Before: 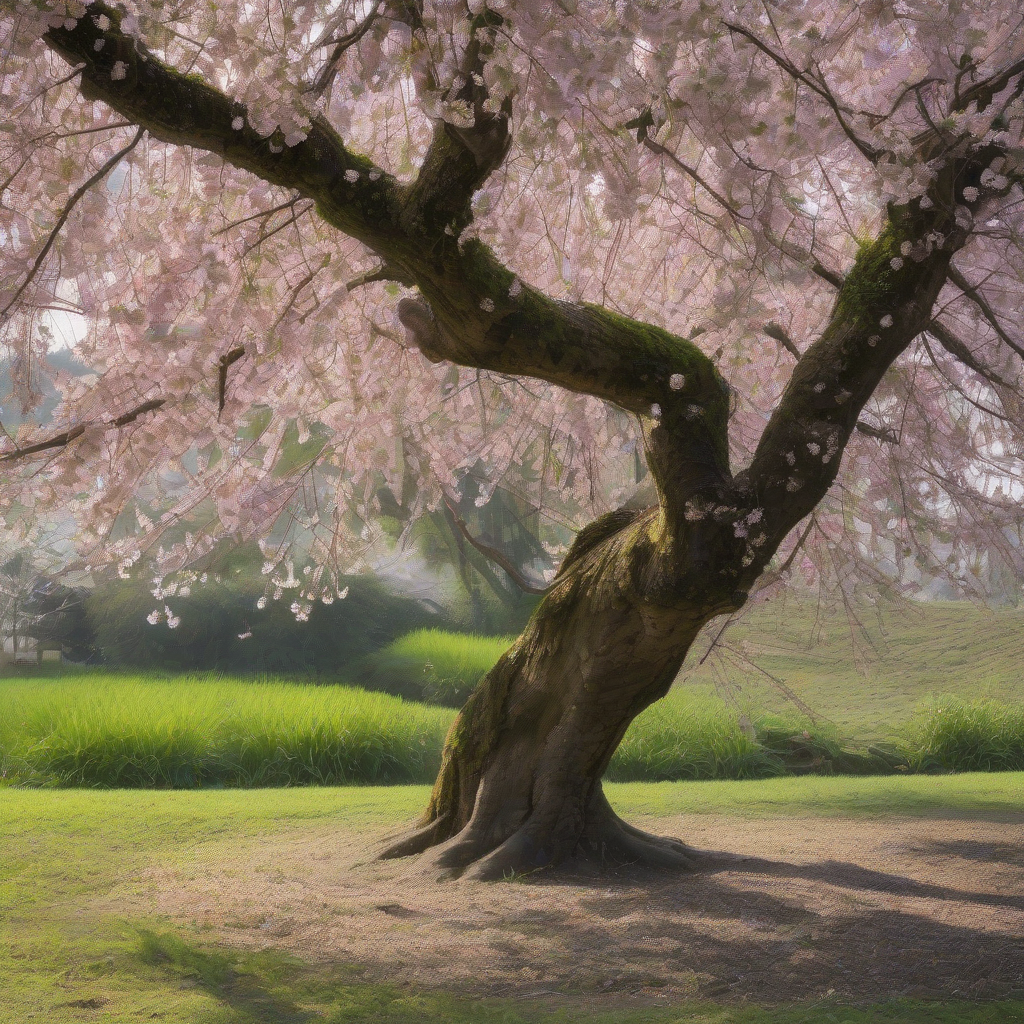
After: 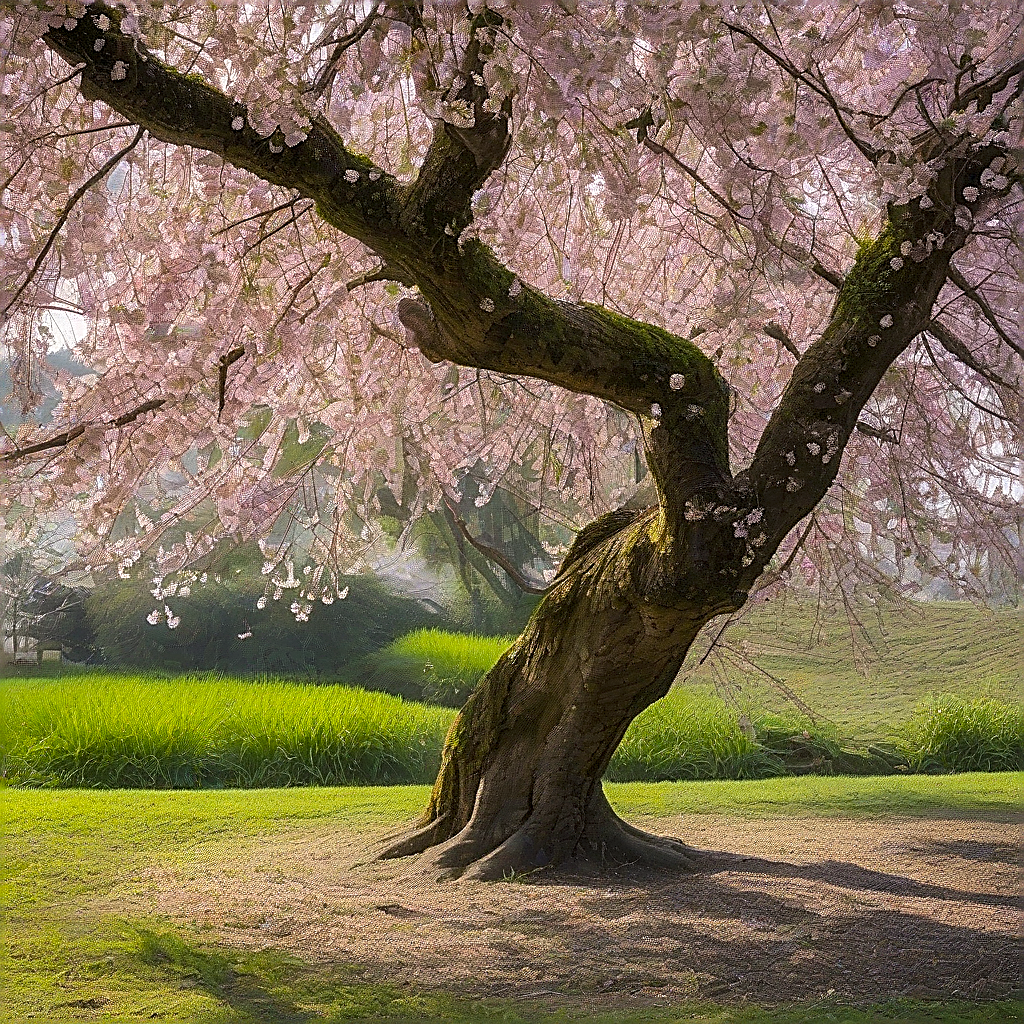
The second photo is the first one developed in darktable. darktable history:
color balance rgb: perceptual saturation grading › global saturation 20%, global vibrance 20%
local contrast: detail 130%
sharpen: amount 1.861
